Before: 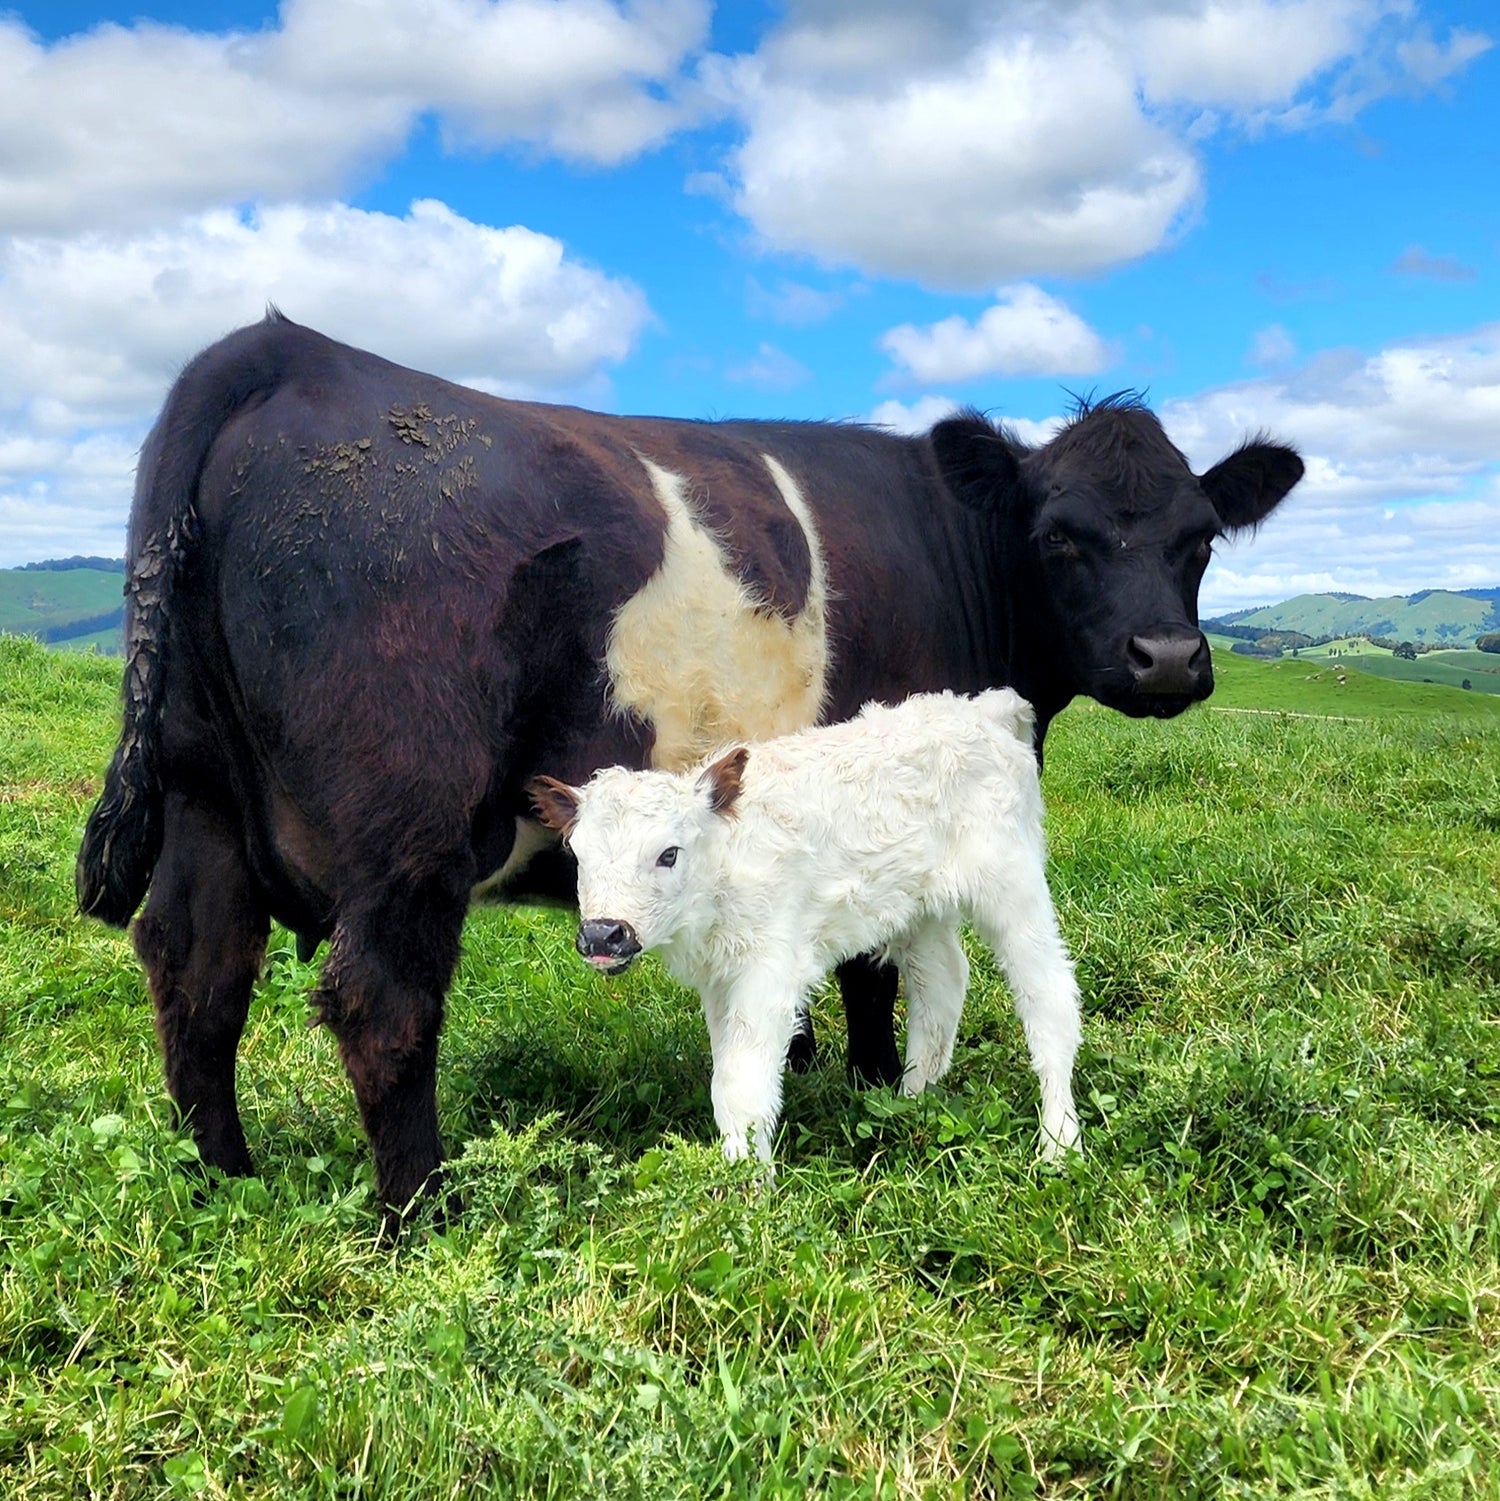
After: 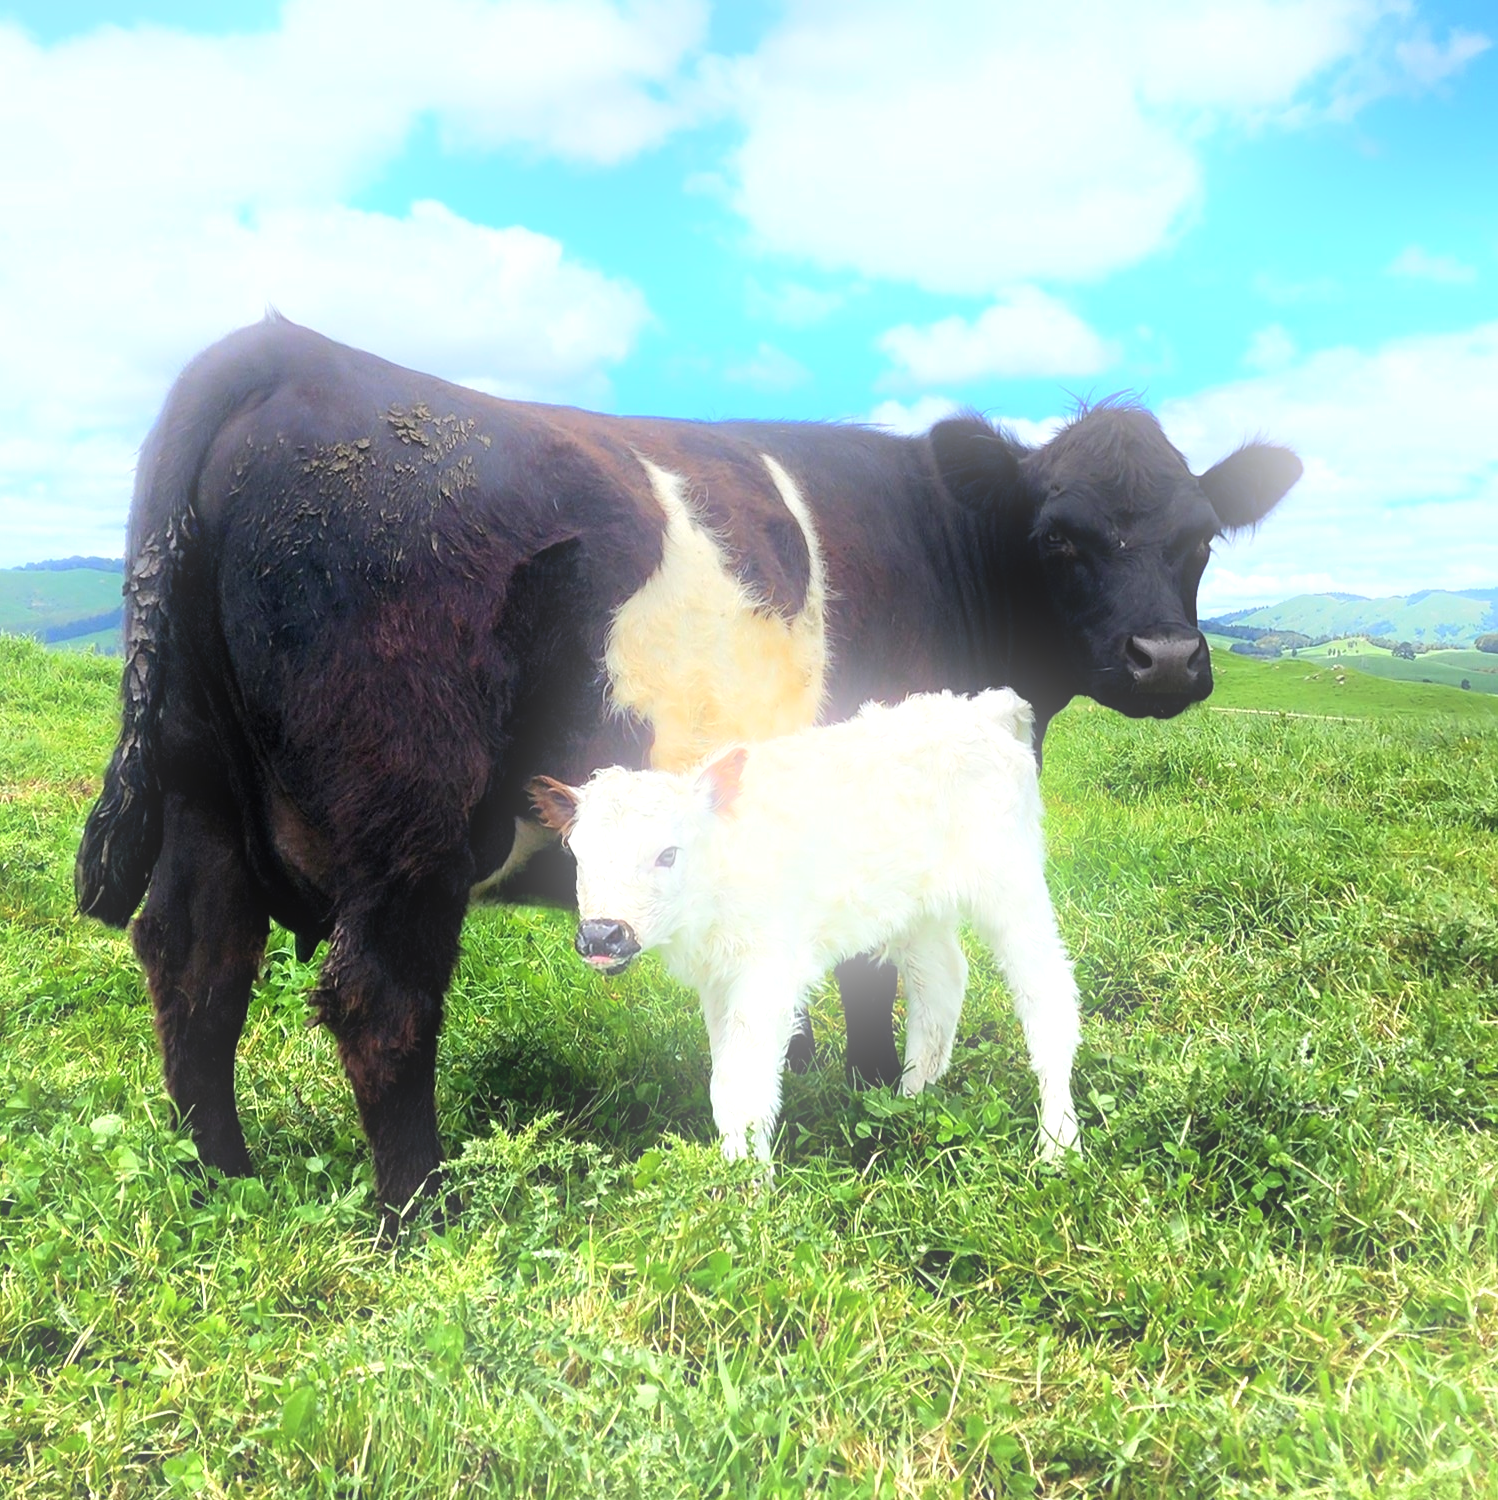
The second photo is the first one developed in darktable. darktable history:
crop and rotate: left 0.126%
tone equalizer: -8 EV -0.417 EV, -7 EV -0.389 EV, -6 EV -0.333 EV, -5 EV -0.222 EV, -3 EV 0.222 EV, -2 EV 0.333 EV, -1 EV 0.389 EV, +0 EV 0.417 EV, edges refinement/feathering 500, mask exposure compensation -1.57 EV, preserve details no
bloom: threshold 82.5%, strength 16.25%
